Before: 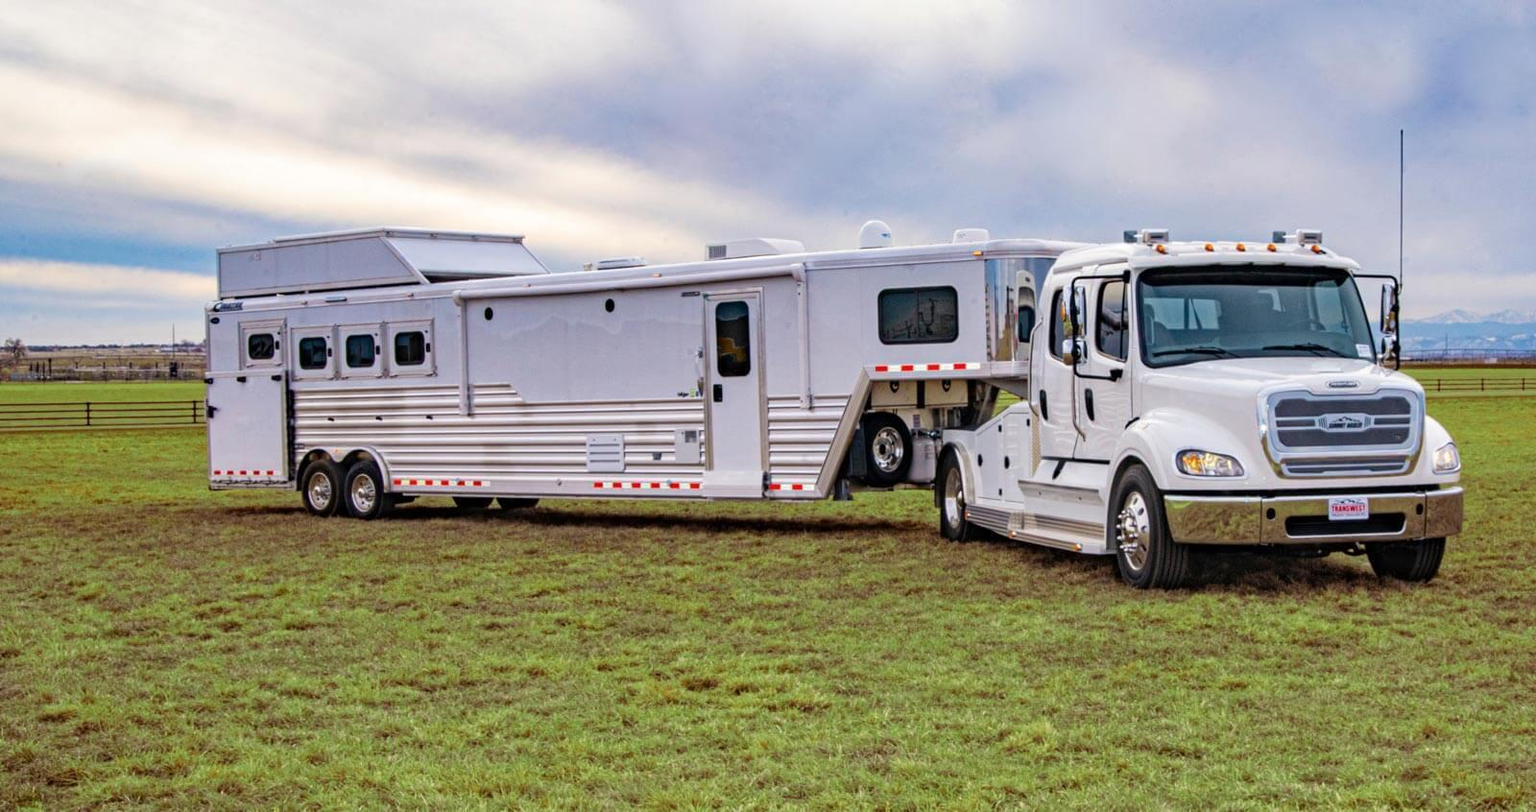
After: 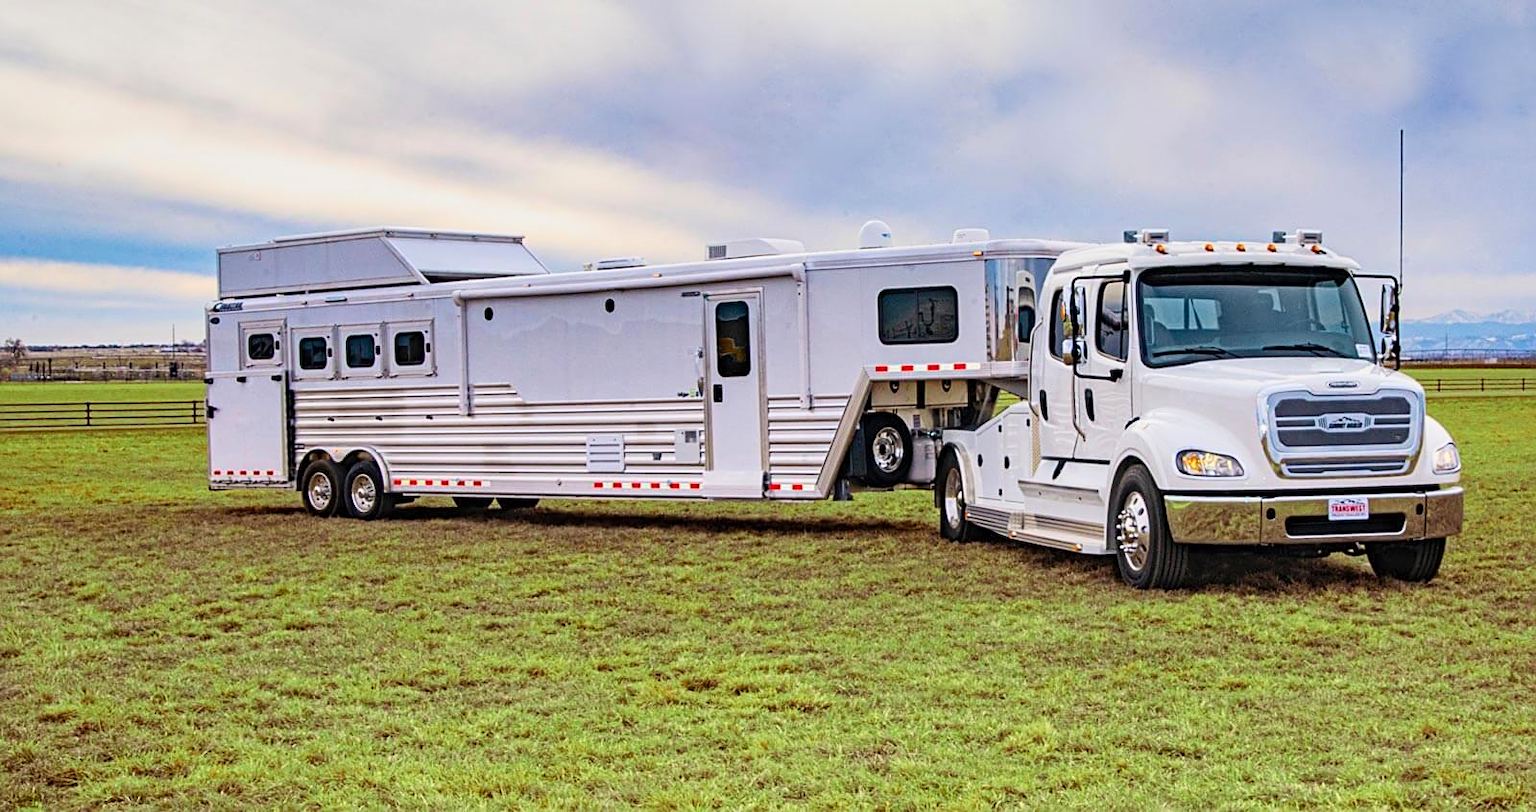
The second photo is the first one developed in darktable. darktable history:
contrast brightness saturation: contrast 0.2, brightness 0.16, saturation 0.22
graduated density: on, module defaults
sharpen: on, module defaults
